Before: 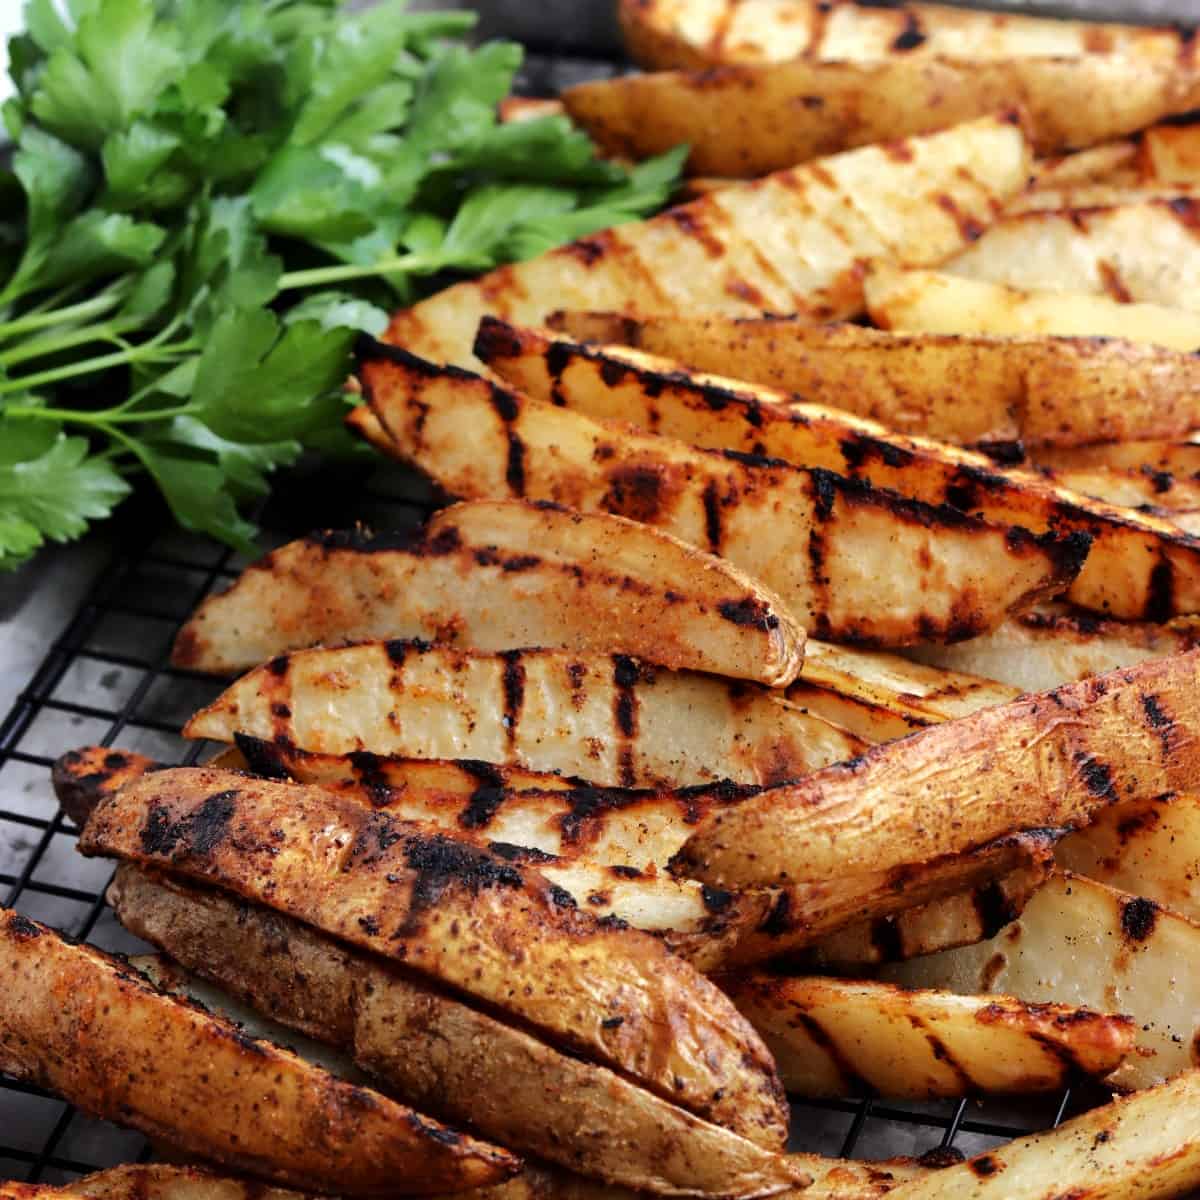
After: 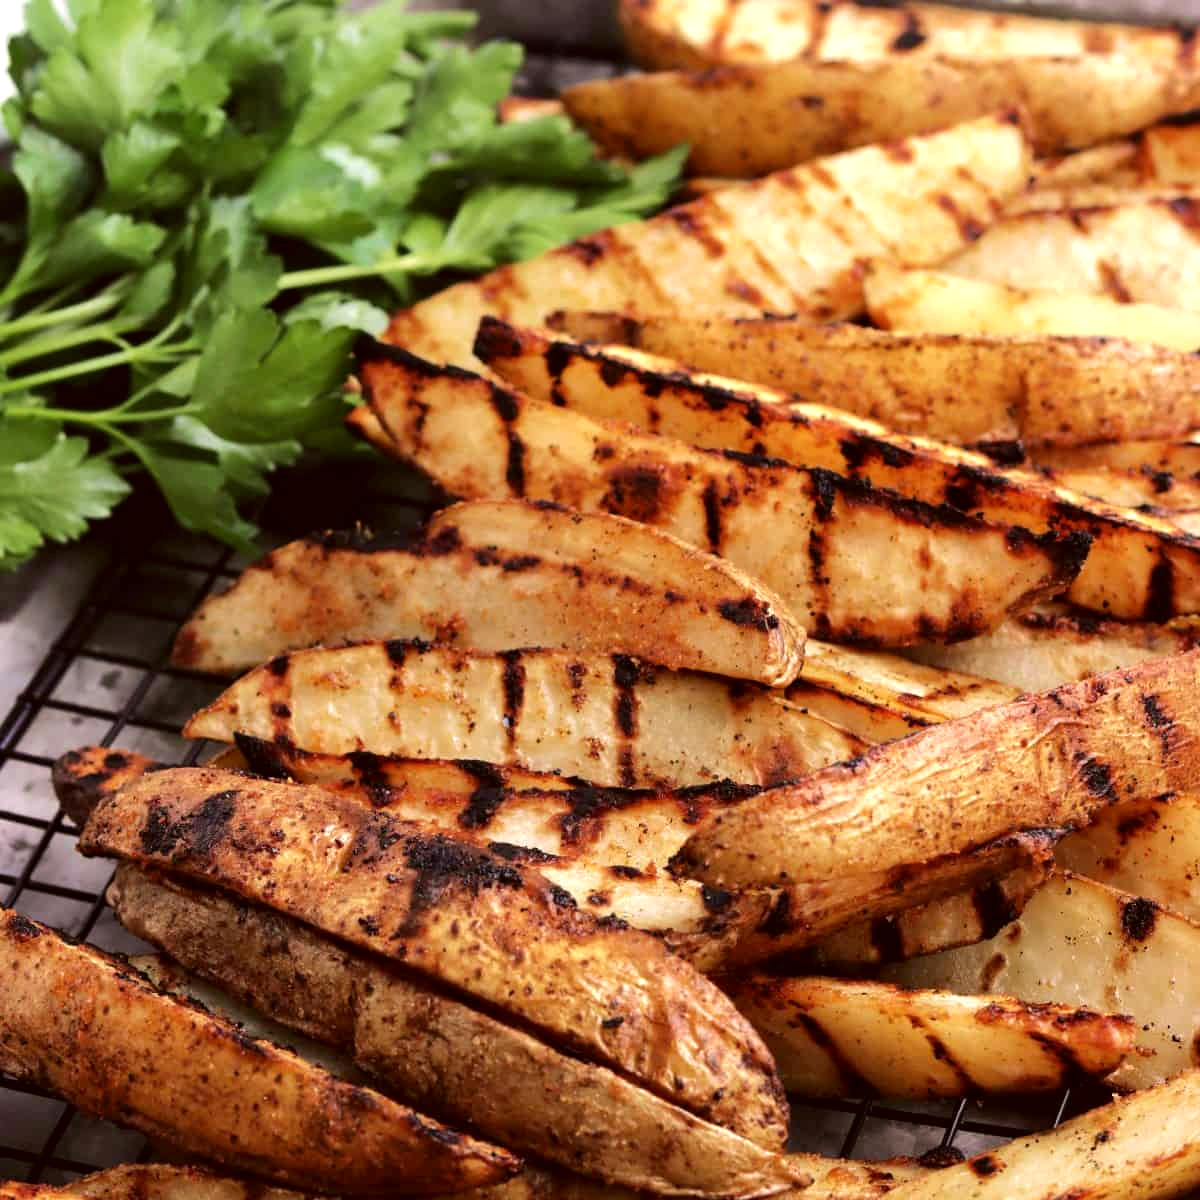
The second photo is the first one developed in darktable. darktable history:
velvia: on, module defaults
exposure: exposure 0.244 EV, compensate highlight preservation false
color correction: highlights a* 6.44, highlights b* 7.95, shadows a* 5.46, shadows b* 7.35, saturation 0.883
tone equalizer: edges refinement/feathering 500, mask exposure compensation -1.57 EV, preserve details no
